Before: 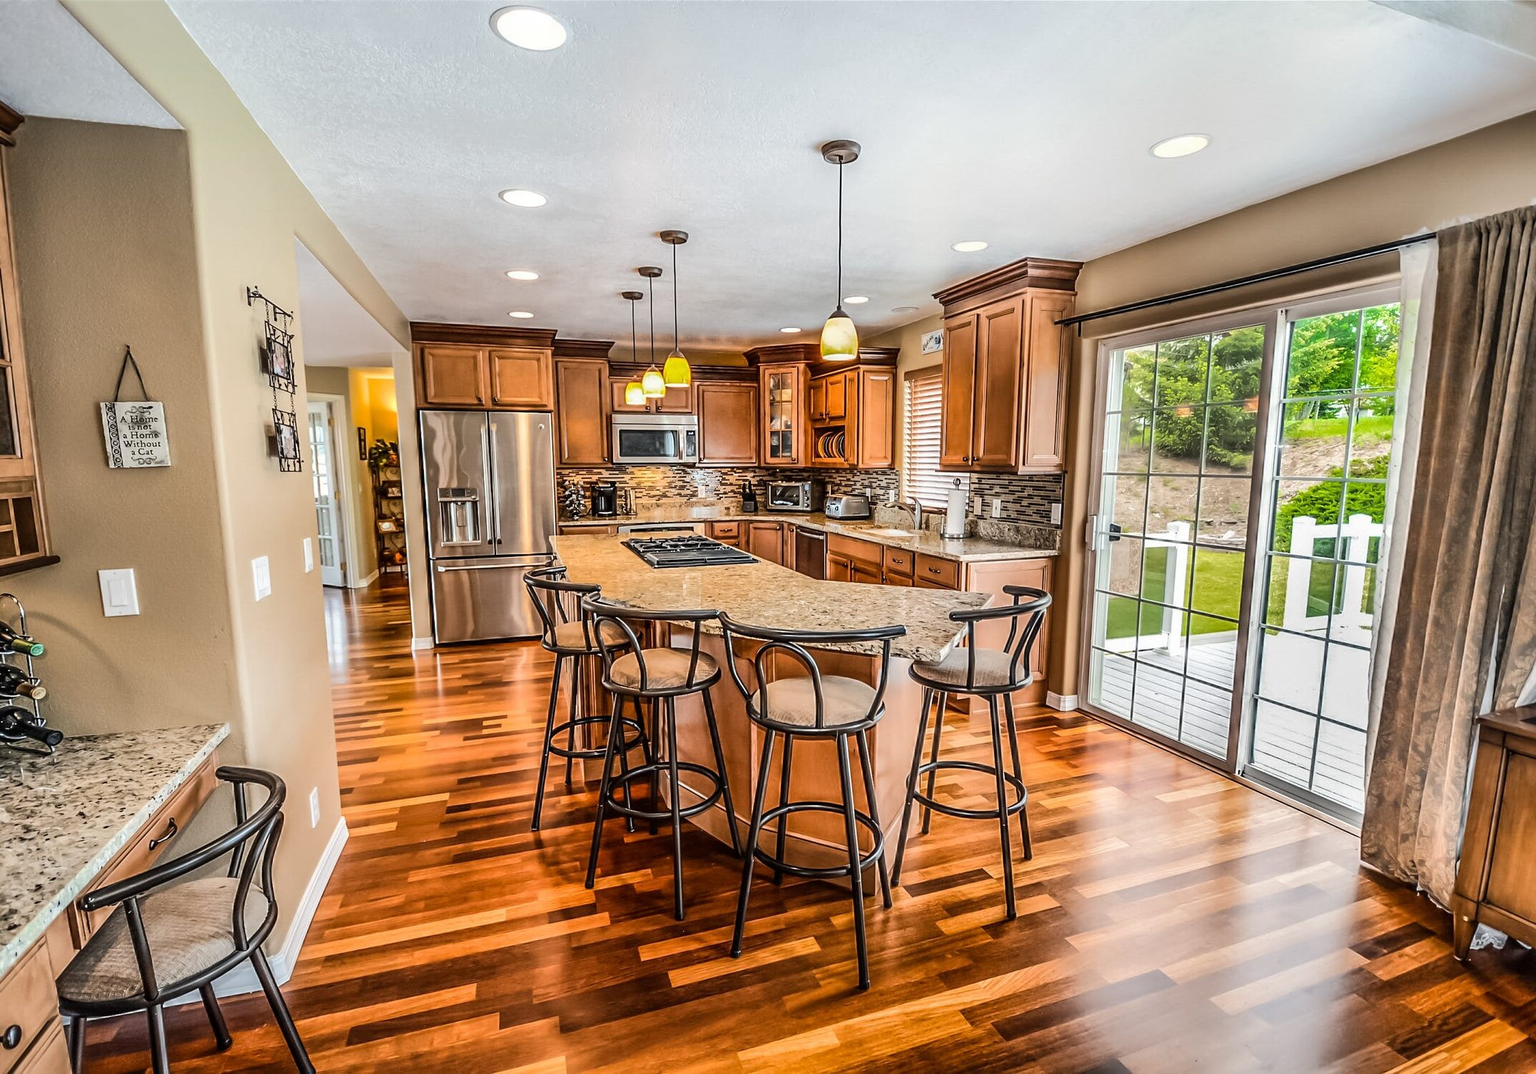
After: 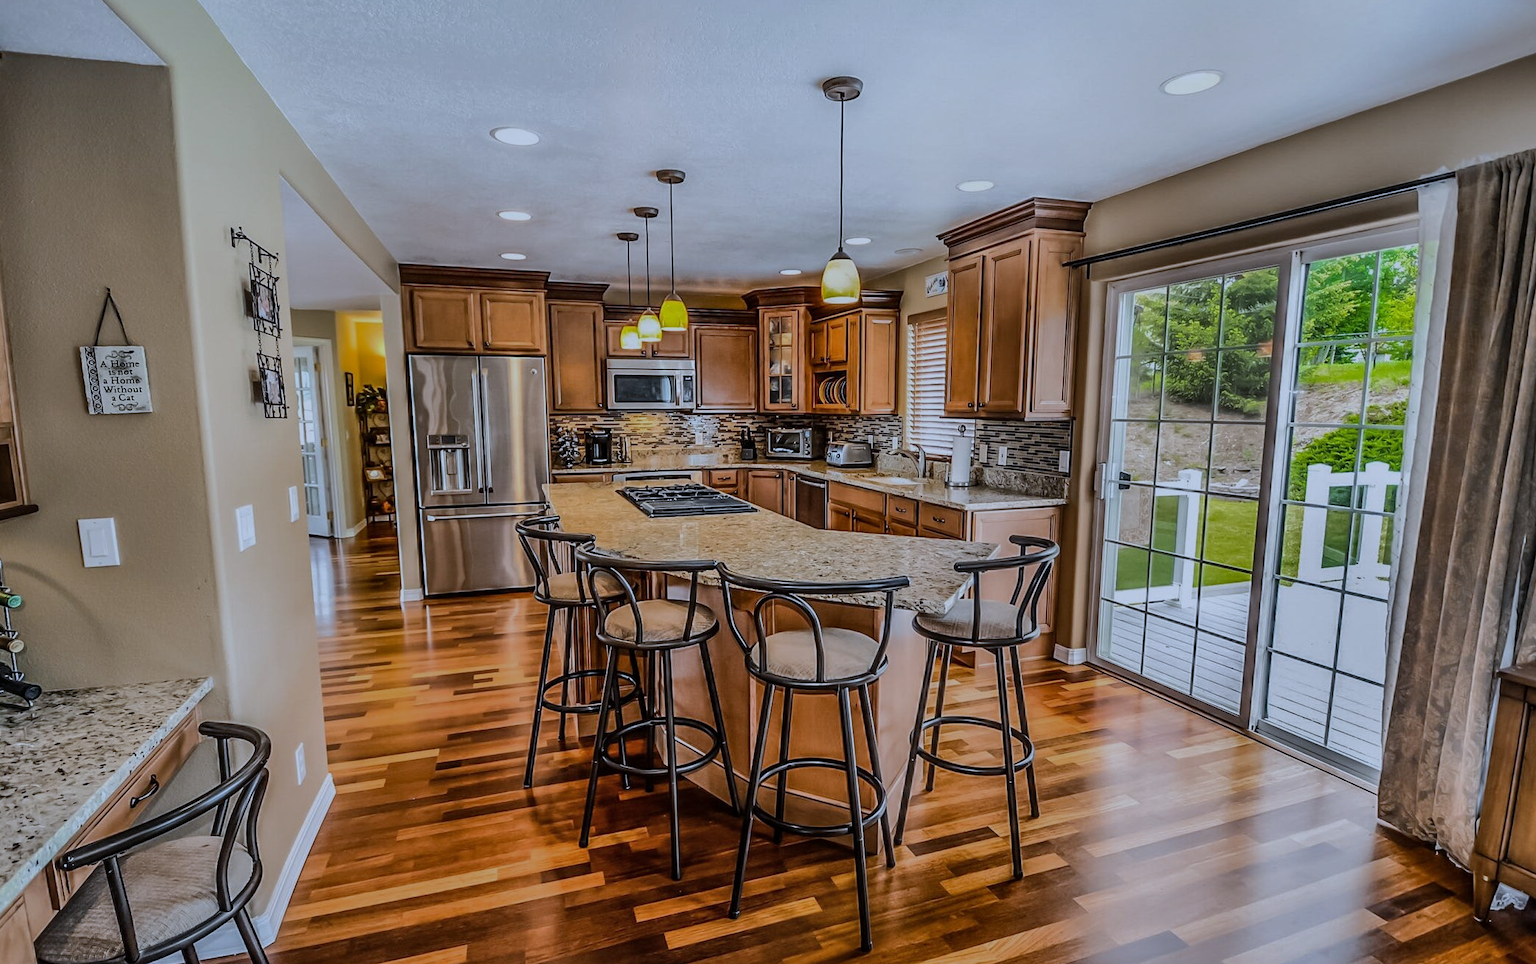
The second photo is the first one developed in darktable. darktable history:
crop: left 1.507%, top 6.147%, right 1.379%, bottom 6.637%
exposure: black level correction 0, exposure -0.766 EV, compensate highlight preservation false
shadows and highlights: shadows 32, highlights -32, soften with gaussian
white balance: red 0.926, green 1.003, blue 1.133
